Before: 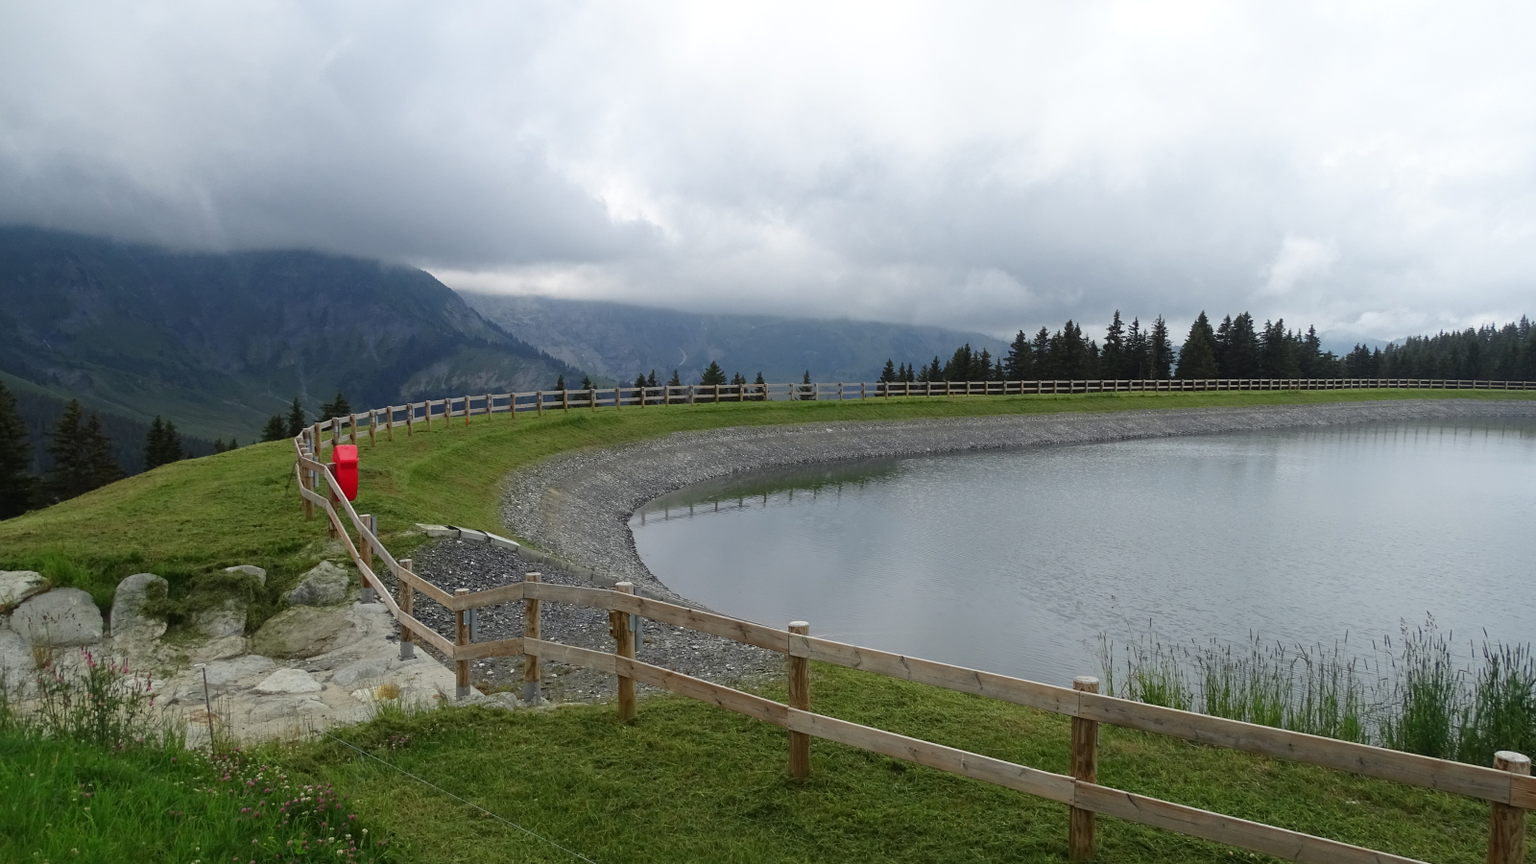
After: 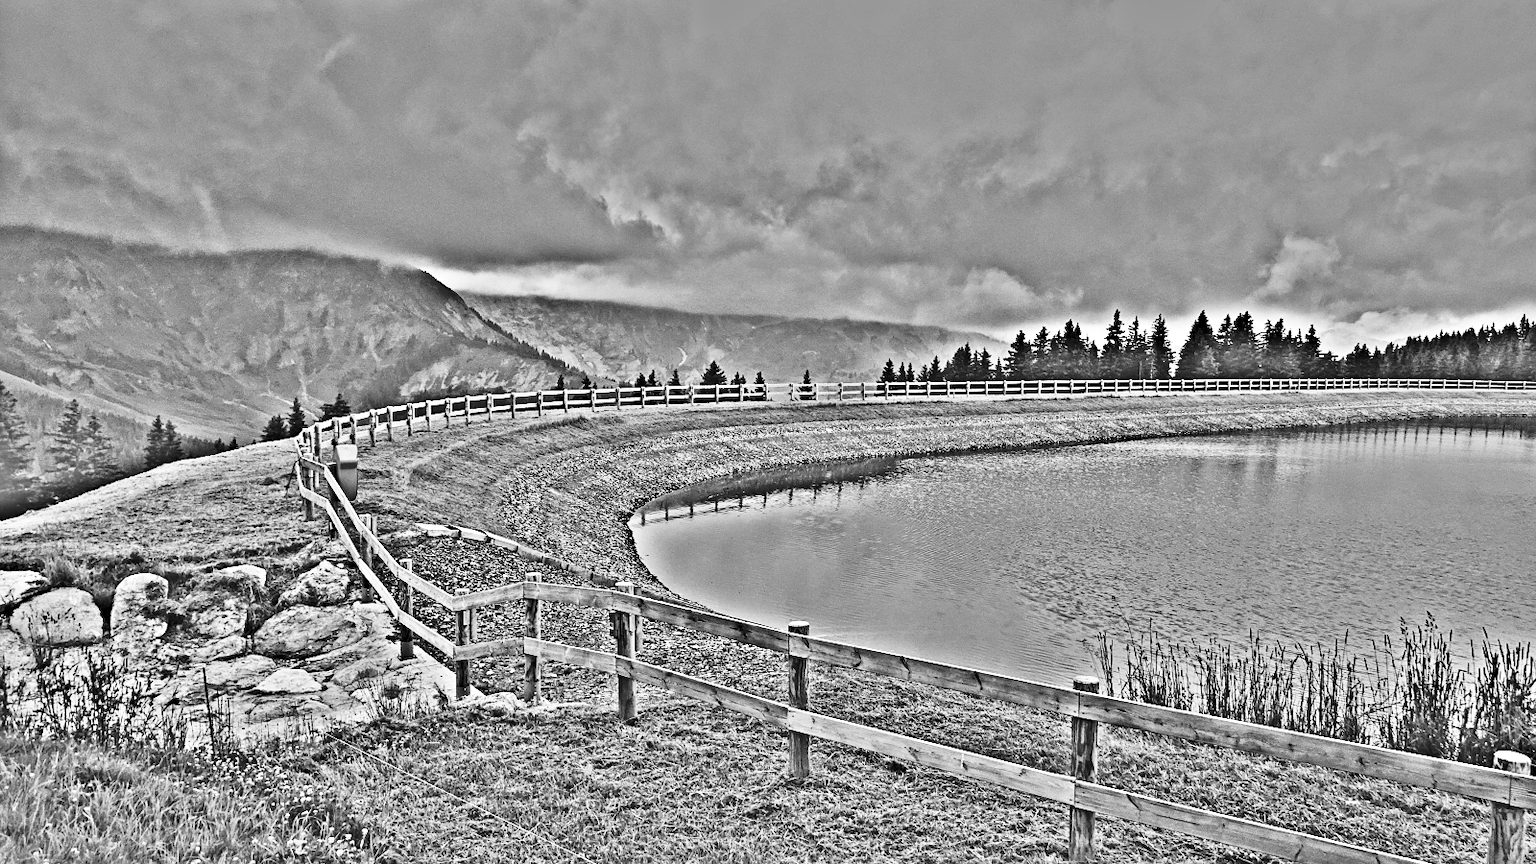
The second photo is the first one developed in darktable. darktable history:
sharpen: amount 0.2
tone curve: curves: ch0 [(0, 0) (0.003, 0.003) (0.011, 0.013) (0.025, 0.028) (0.044, 0.05) (0.069, 0.078) (0.1, 0.113) (0.136, 0.153) (0.177, 0.2) (0.224, 0.271) (0.277, 0.374) (0.335, 0.47) (0.399, 0.574) (0.468, 0.688) (0.543, 0.79) (0.623, 0.859) (0.709, 0.919) (0.801, 0.957) (0.898, 0.978) (1, 1)], preserve colors none
highpass: on, module defaults
contrast brightness saturation: contrast 0.21, brightness -0.11, saturation 0.21
